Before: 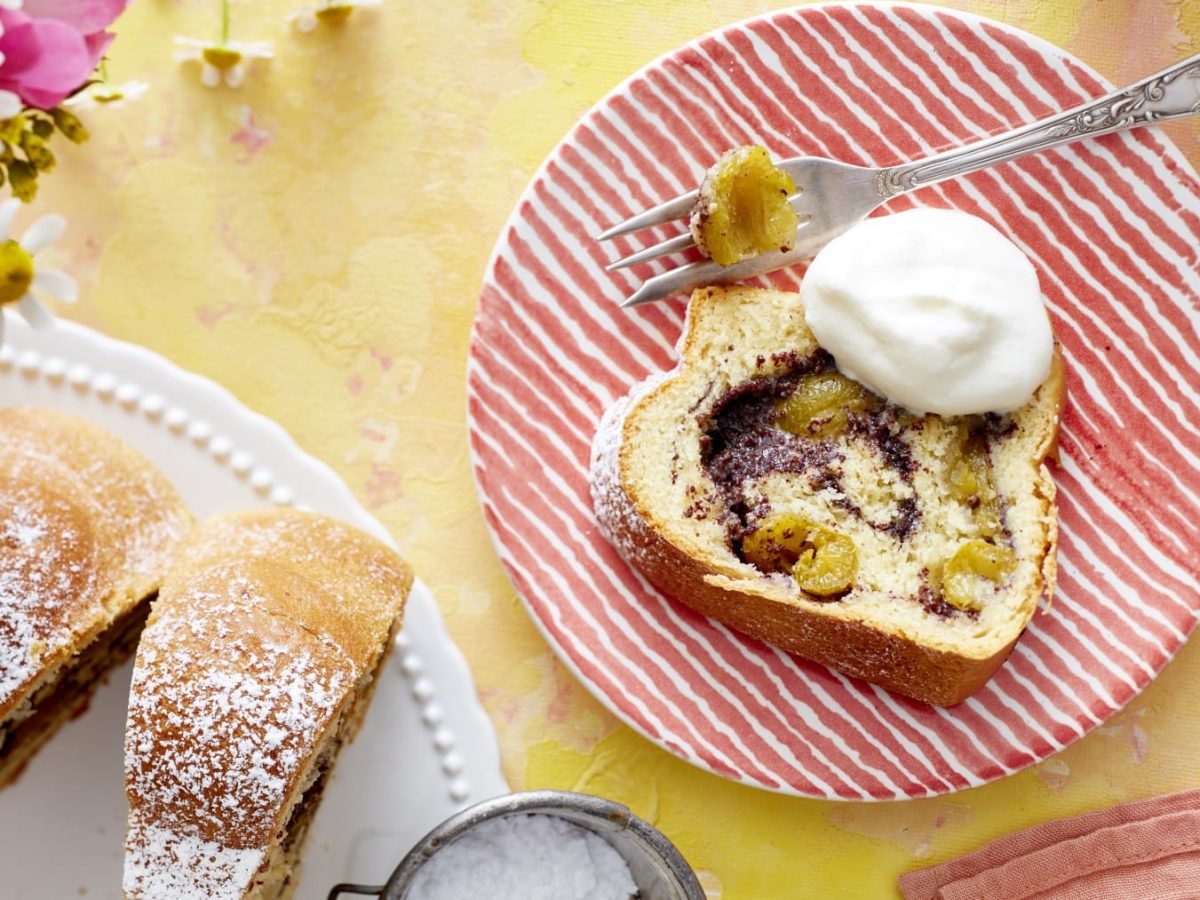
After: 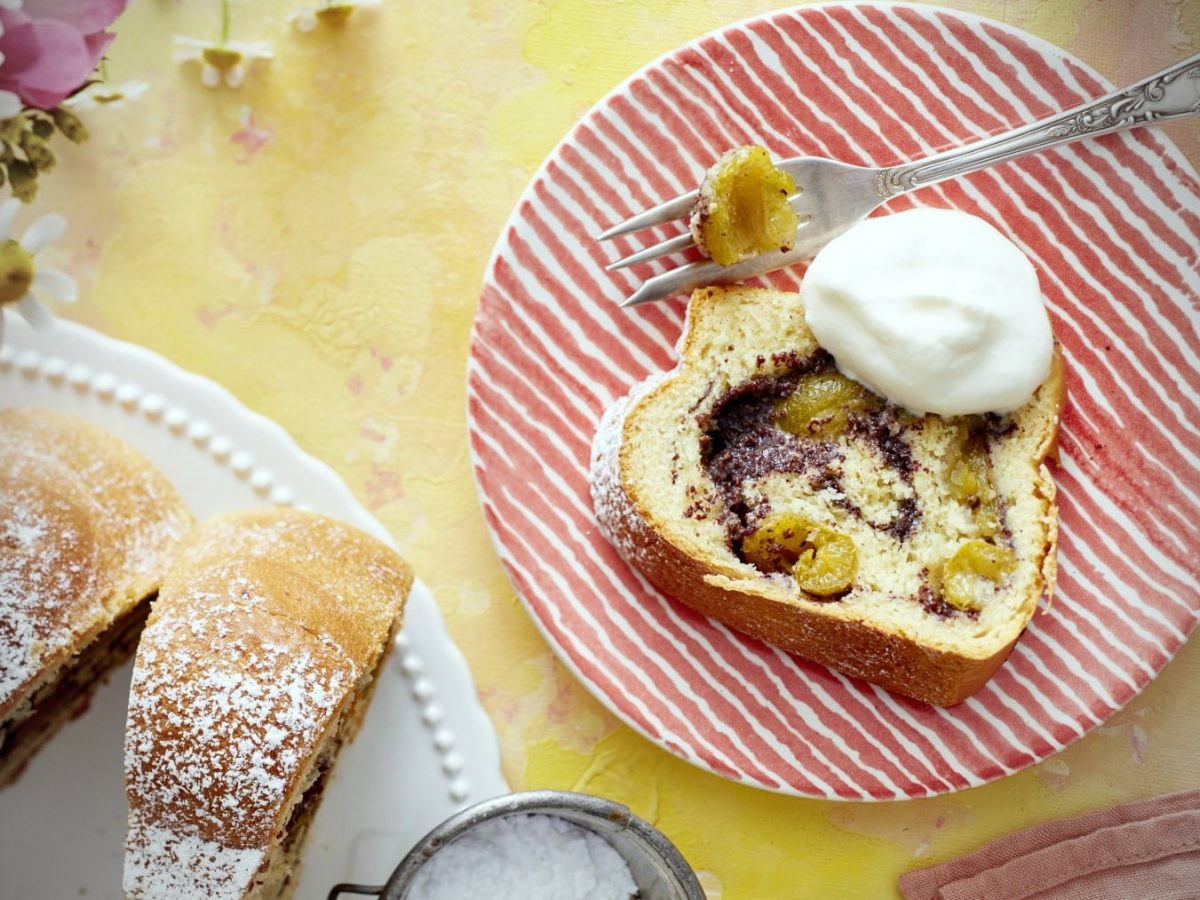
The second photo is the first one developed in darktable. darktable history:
color calibration: illuminant Planckian (black body), x 0.351, y 0.353, temperature 4796.17 K
vignetting: brightness -0.575
